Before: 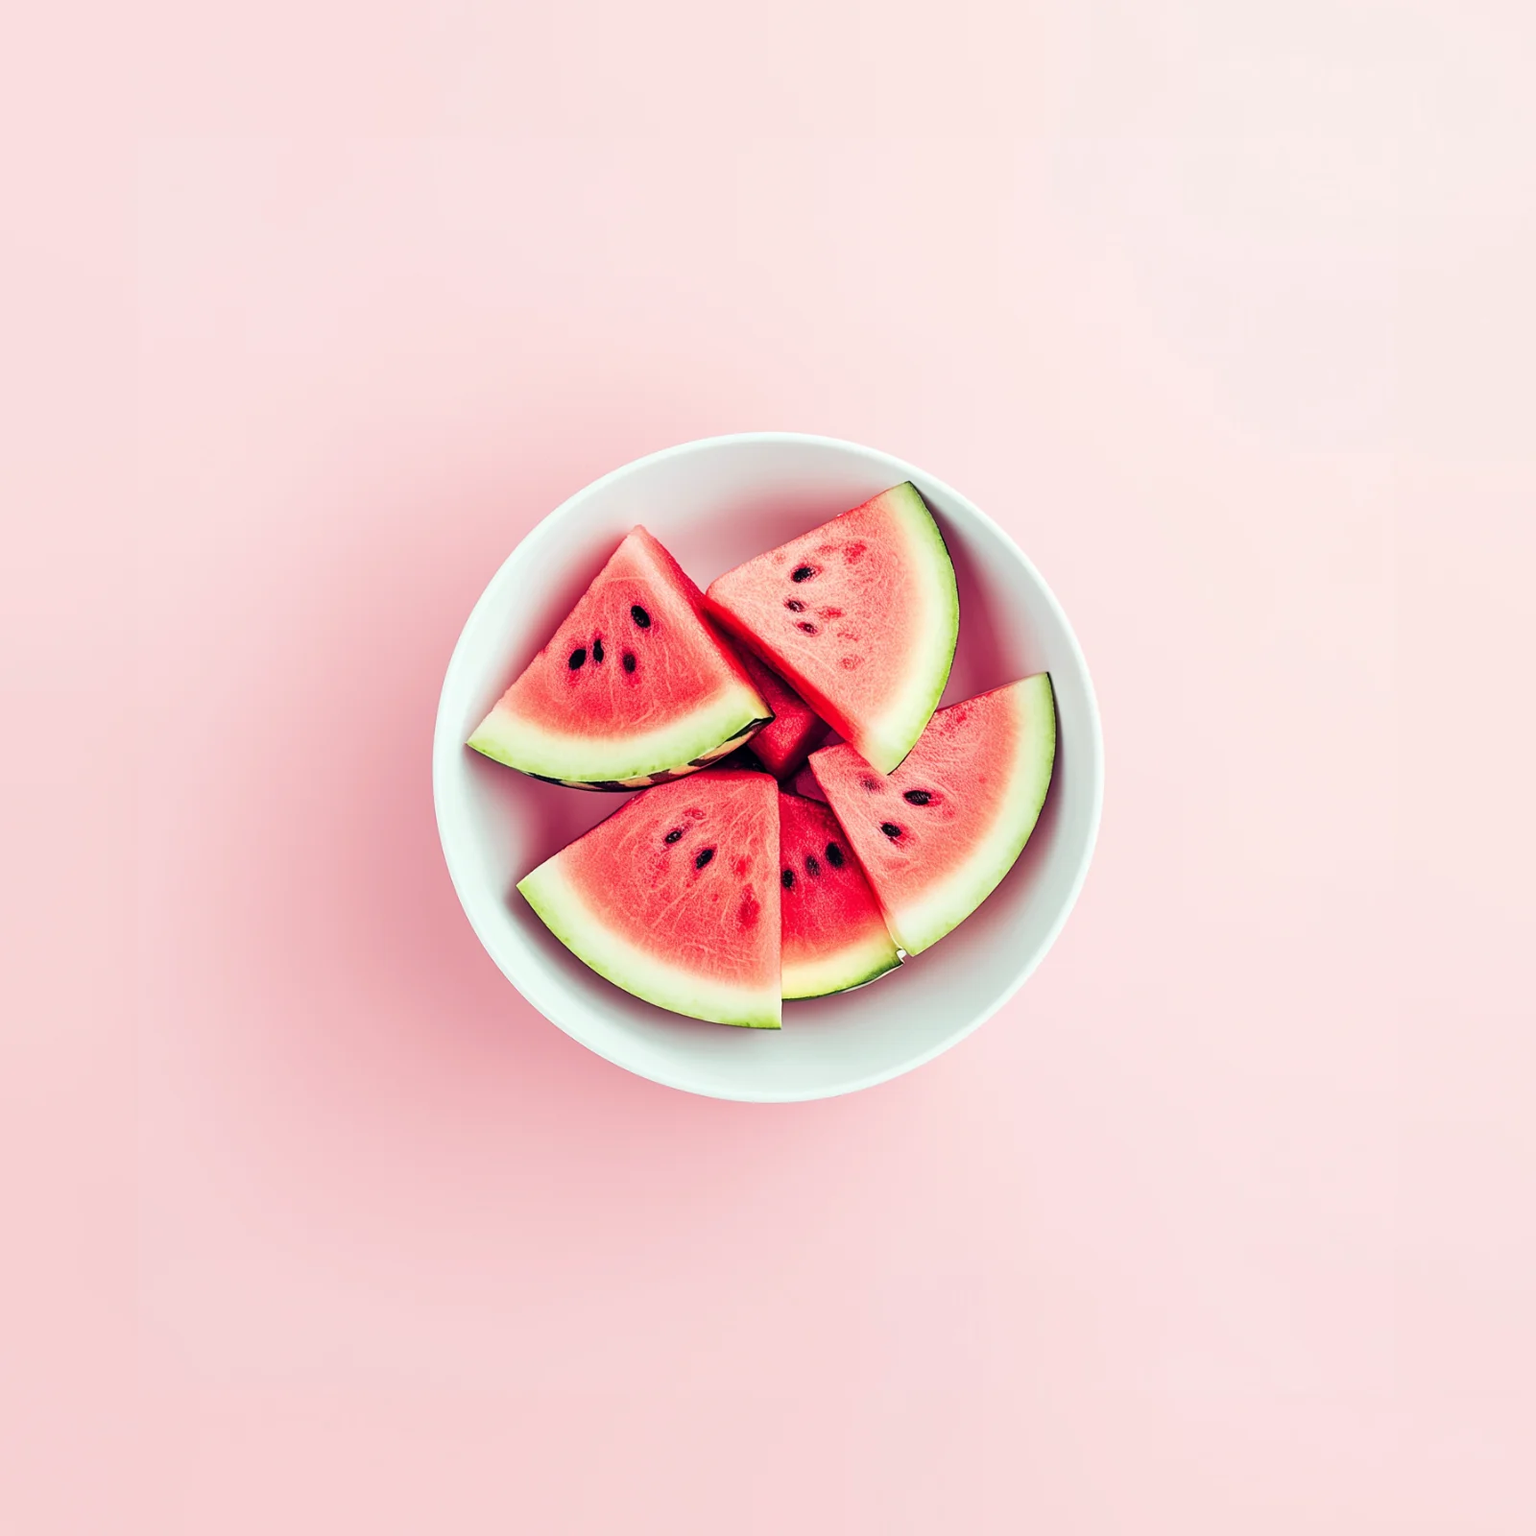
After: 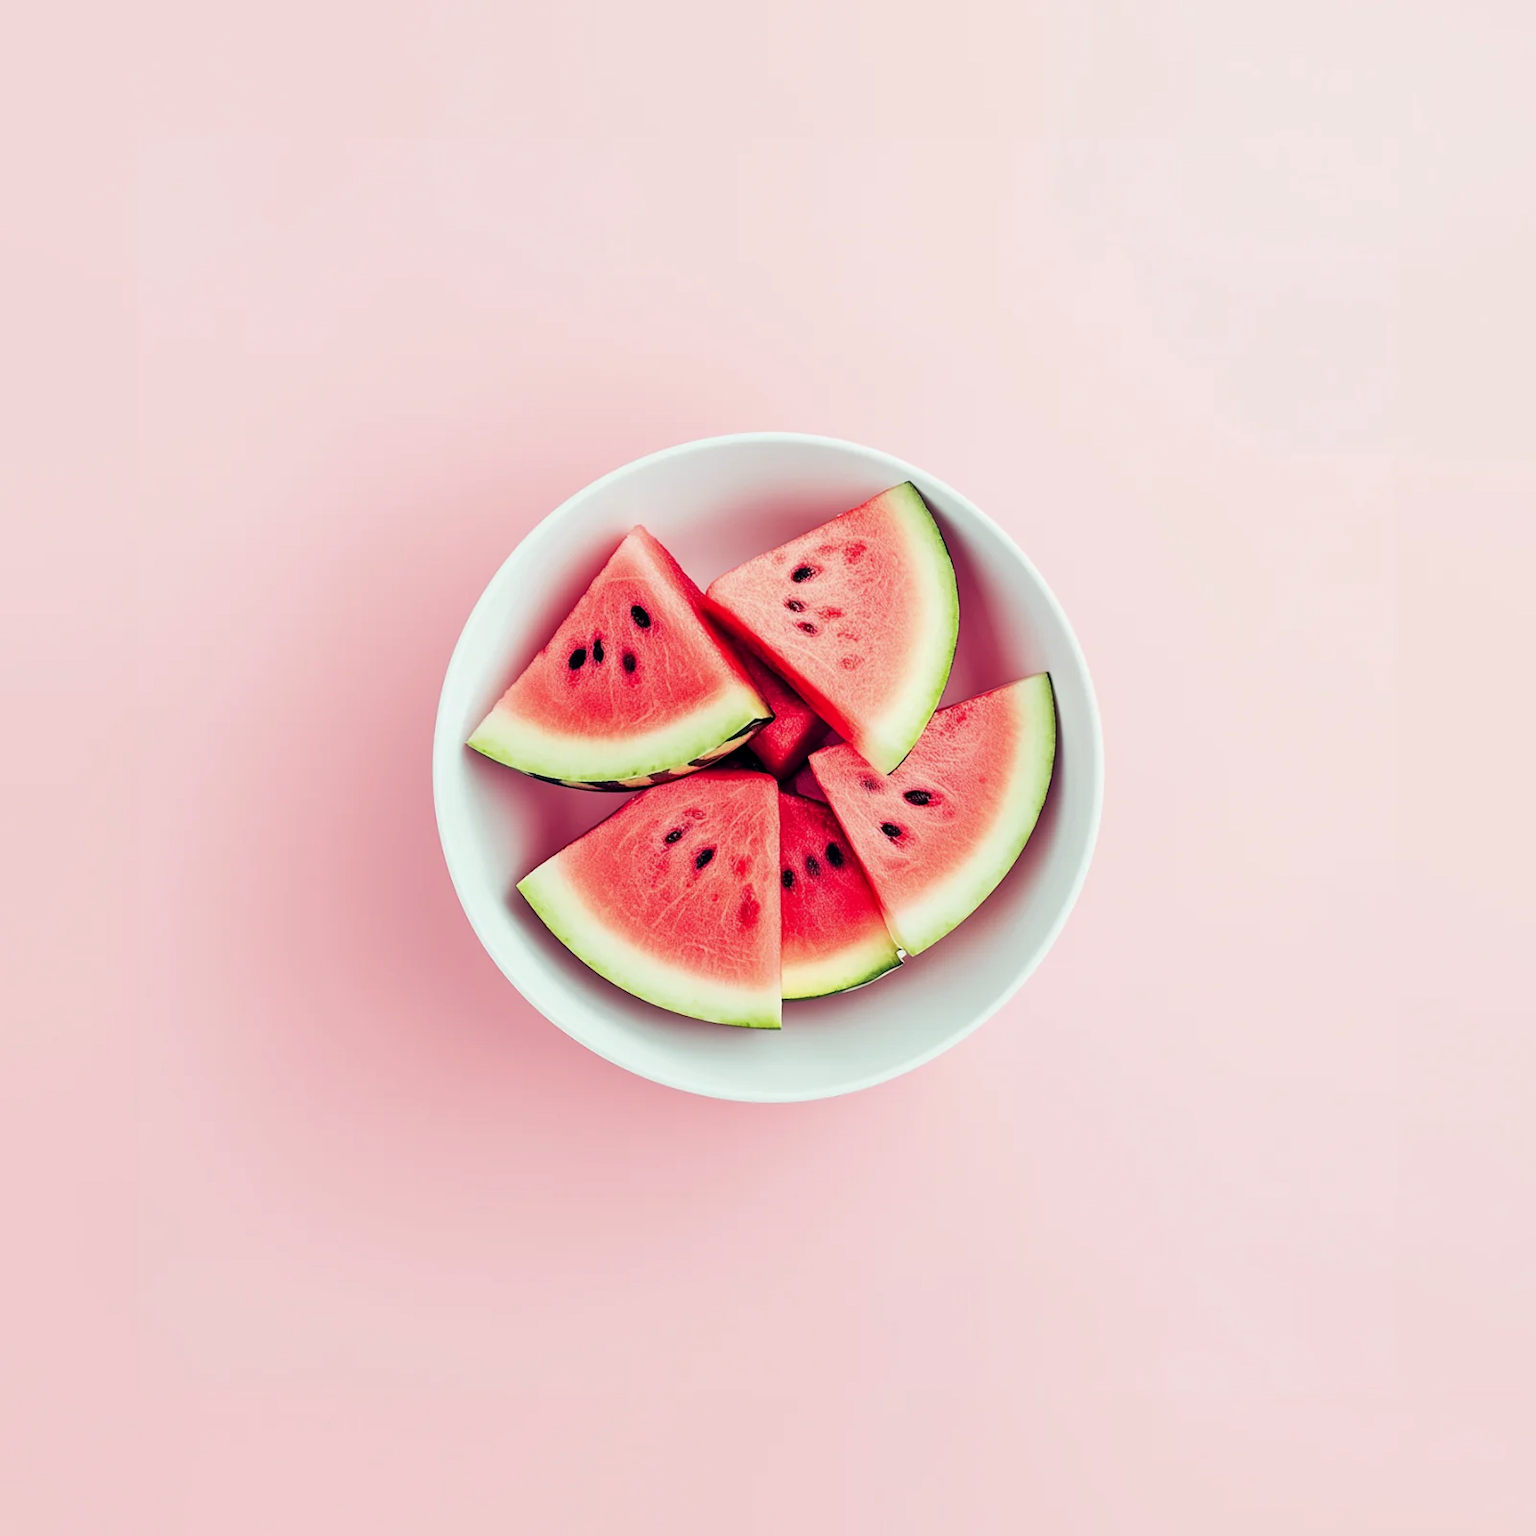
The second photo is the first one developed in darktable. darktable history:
exposure: black level correction 0.002, exposure -0.1 EV, compensate highlight preservation false
